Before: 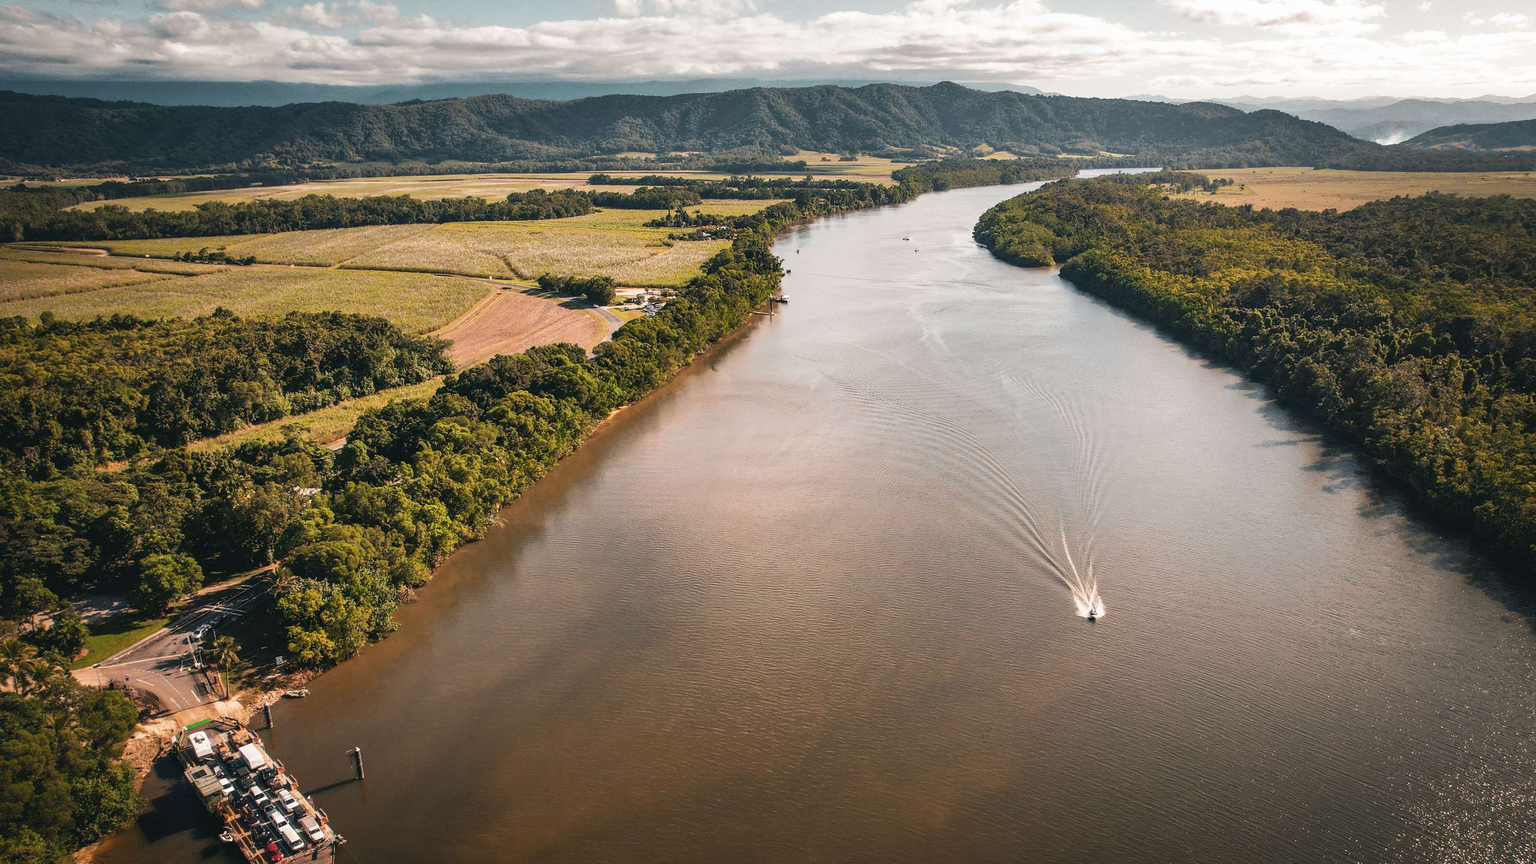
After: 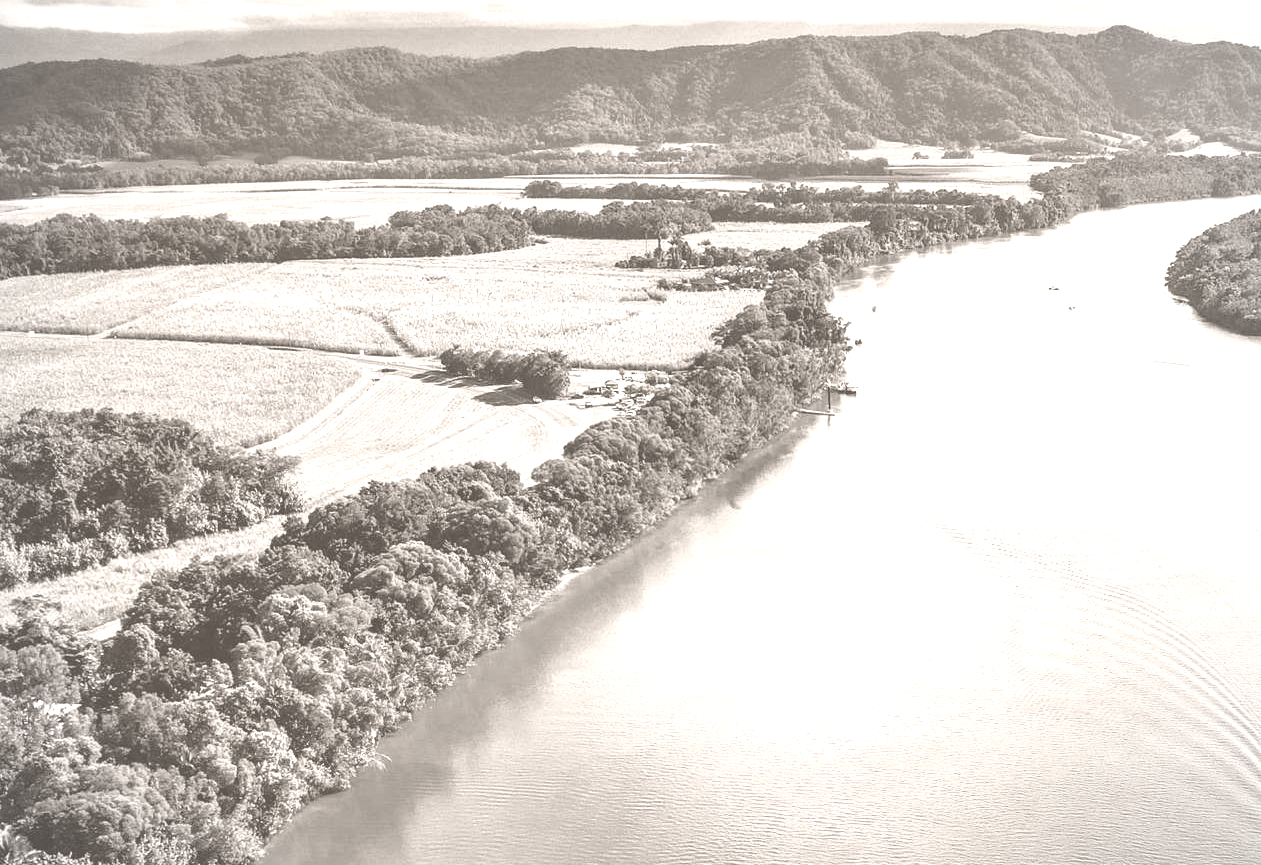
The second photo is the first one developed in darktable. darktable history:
colorize: hue 34.49°, saturation 35.33%, source mix 100%, lightness 55%, version 1
vignetting: brightness -0.167
crop: left 17.835%, top 7.675%, right 32.881%, bottom 32.213%
color calibration: illuminant as shot in camera, x 0.379, y 0.396, temperature 4138.76 K
